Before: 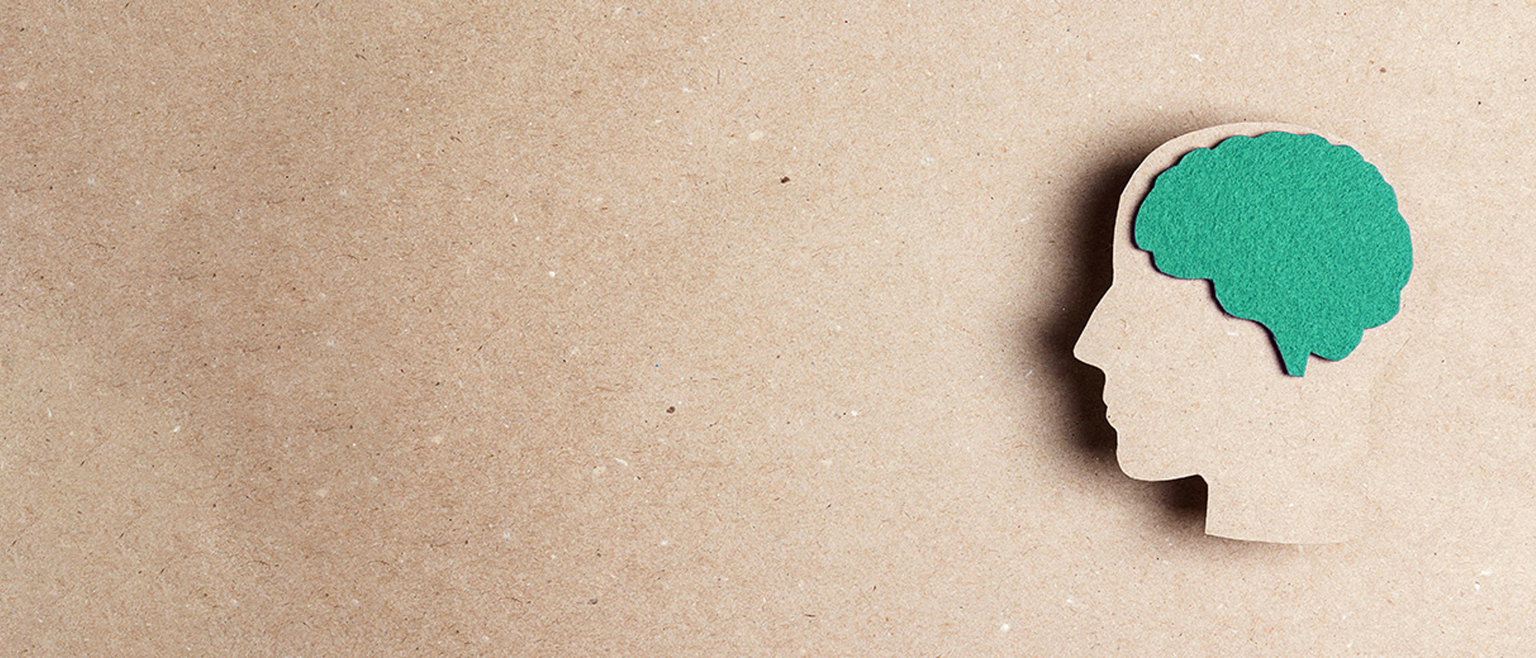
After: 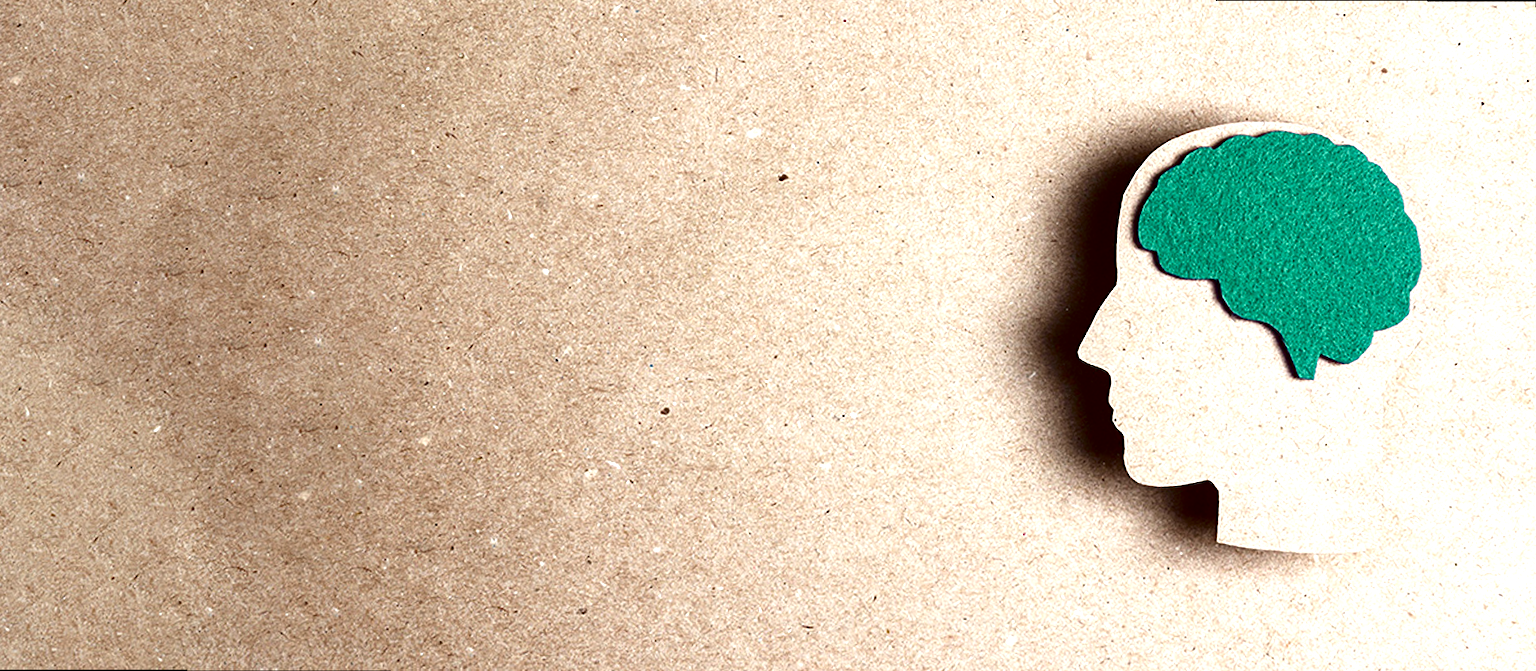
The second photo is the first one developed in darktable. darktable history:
exposure: exposure 0.6 EV, compensate highlight preservation false
rotate and perspective: rotation 0.226°, lens shift (vertical) -0.042, crop left 0.023, crop right 0.982, crop top 0.006, crop bottom 0.994
contrast brightness saturation: brightness -0.52
